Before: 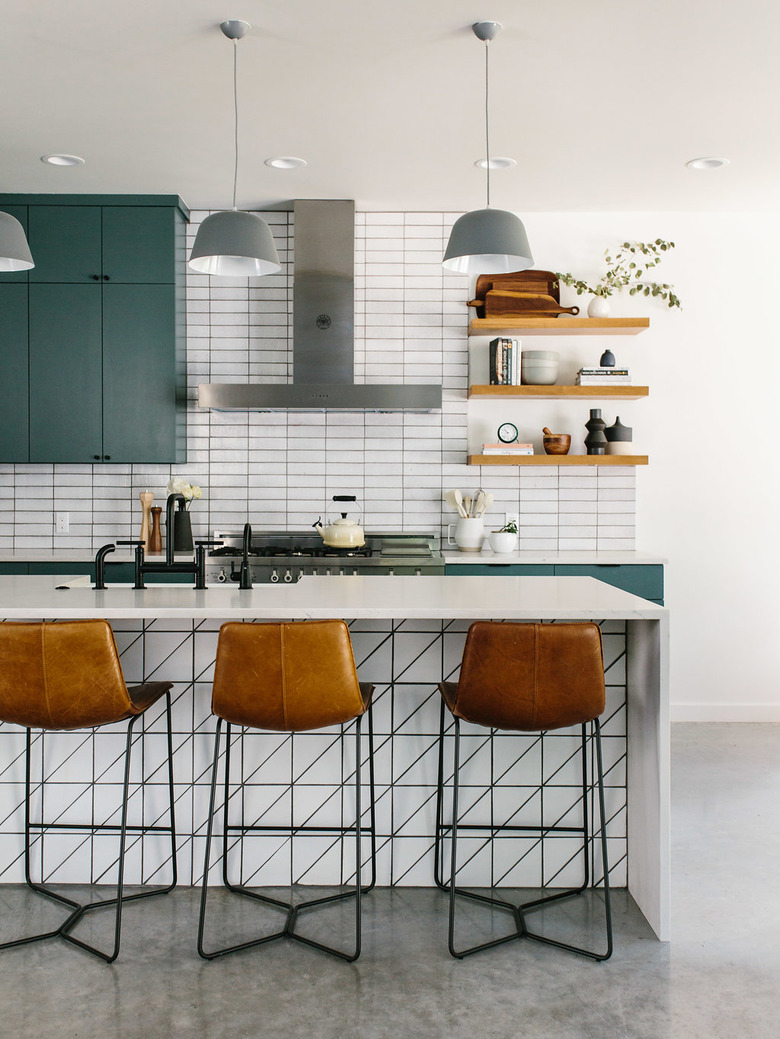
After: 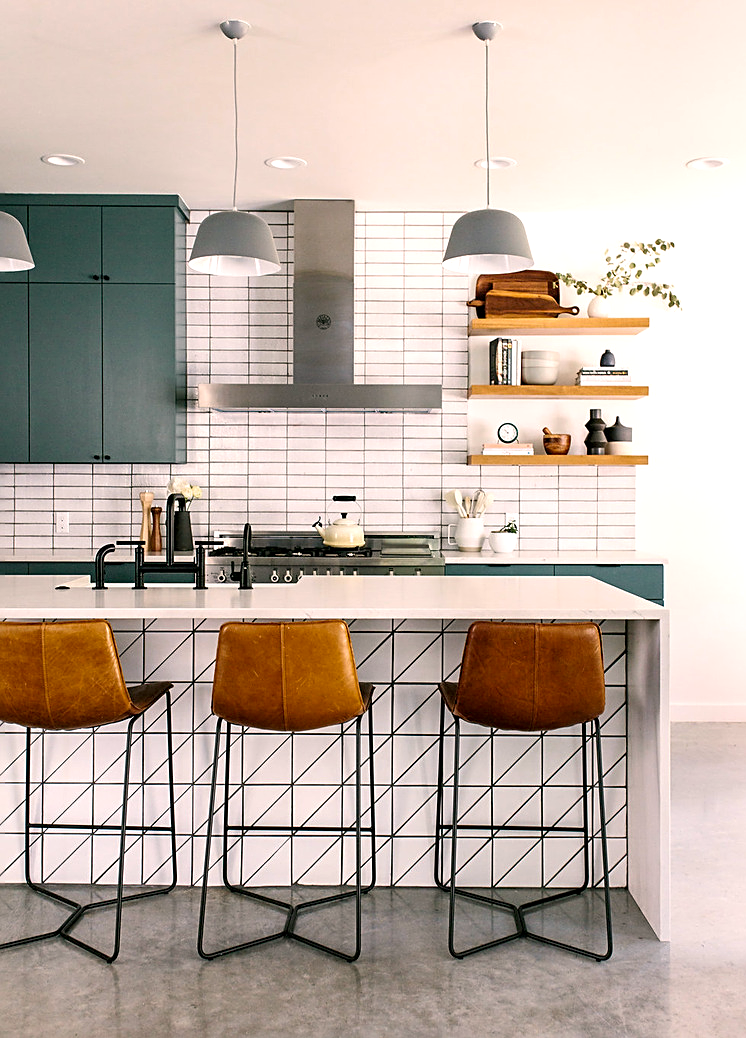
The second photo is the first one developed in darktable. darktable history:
color correction: highlights a* 7.18, highlights b* 4.4
sharpen: on, module defaults
crop: right 4.279%, bottom 0.047%
exposure: black level correction 0.004, exposure 0.409 EV, compensate highlight preservation false
